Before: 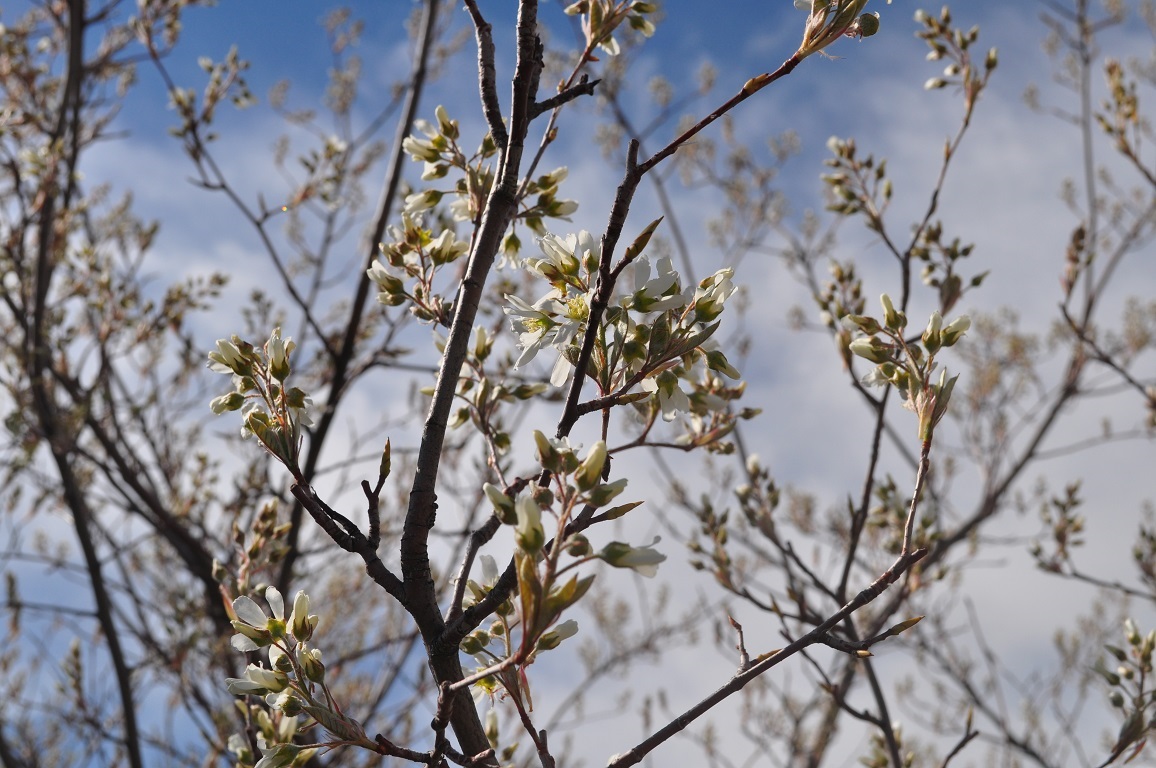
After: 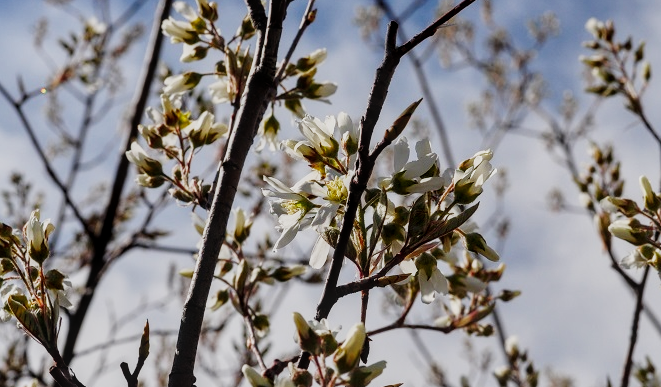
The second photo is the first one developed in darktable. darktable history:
crop: left 20.932%, top 15.471%, right 21.848%, bottom 34.081%
sigmoid: contrast 1.8, skew -0.2, preserve hue 0%, red attenuation 0.1, red rotation 0.035, green attenuation 0.1, green rotation -0.017, blue attenuation 0.15, blue rotation -0.052, base primaries Rec2020
local contrast: on, module defaults
